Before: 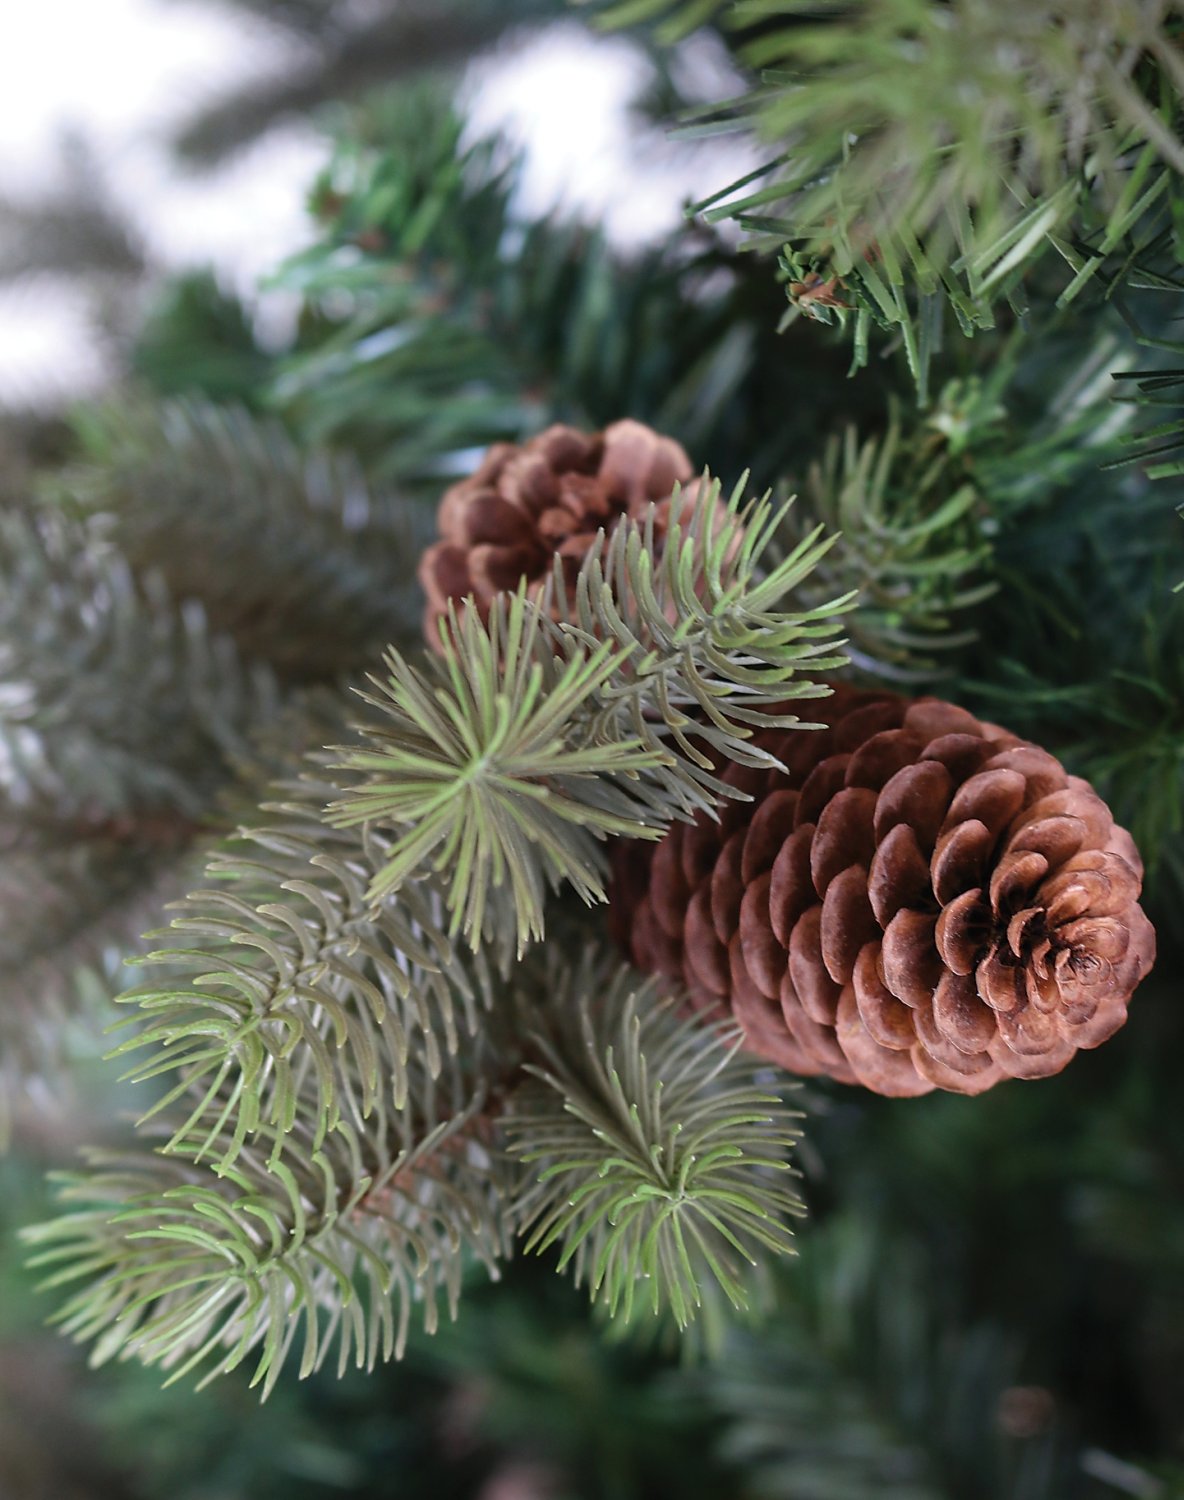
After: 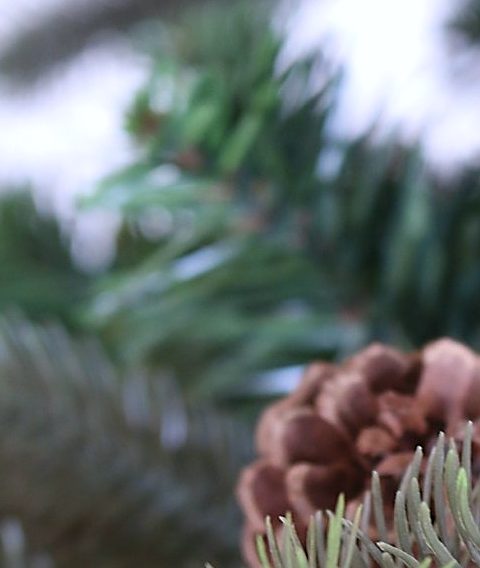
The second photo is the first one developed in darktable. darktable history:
white balance: red 0.984, blue 1.059
sharpen: on, module defaults
crop: left 15.452%, top 5.459%, right 43.956%, bottom 56.62%
